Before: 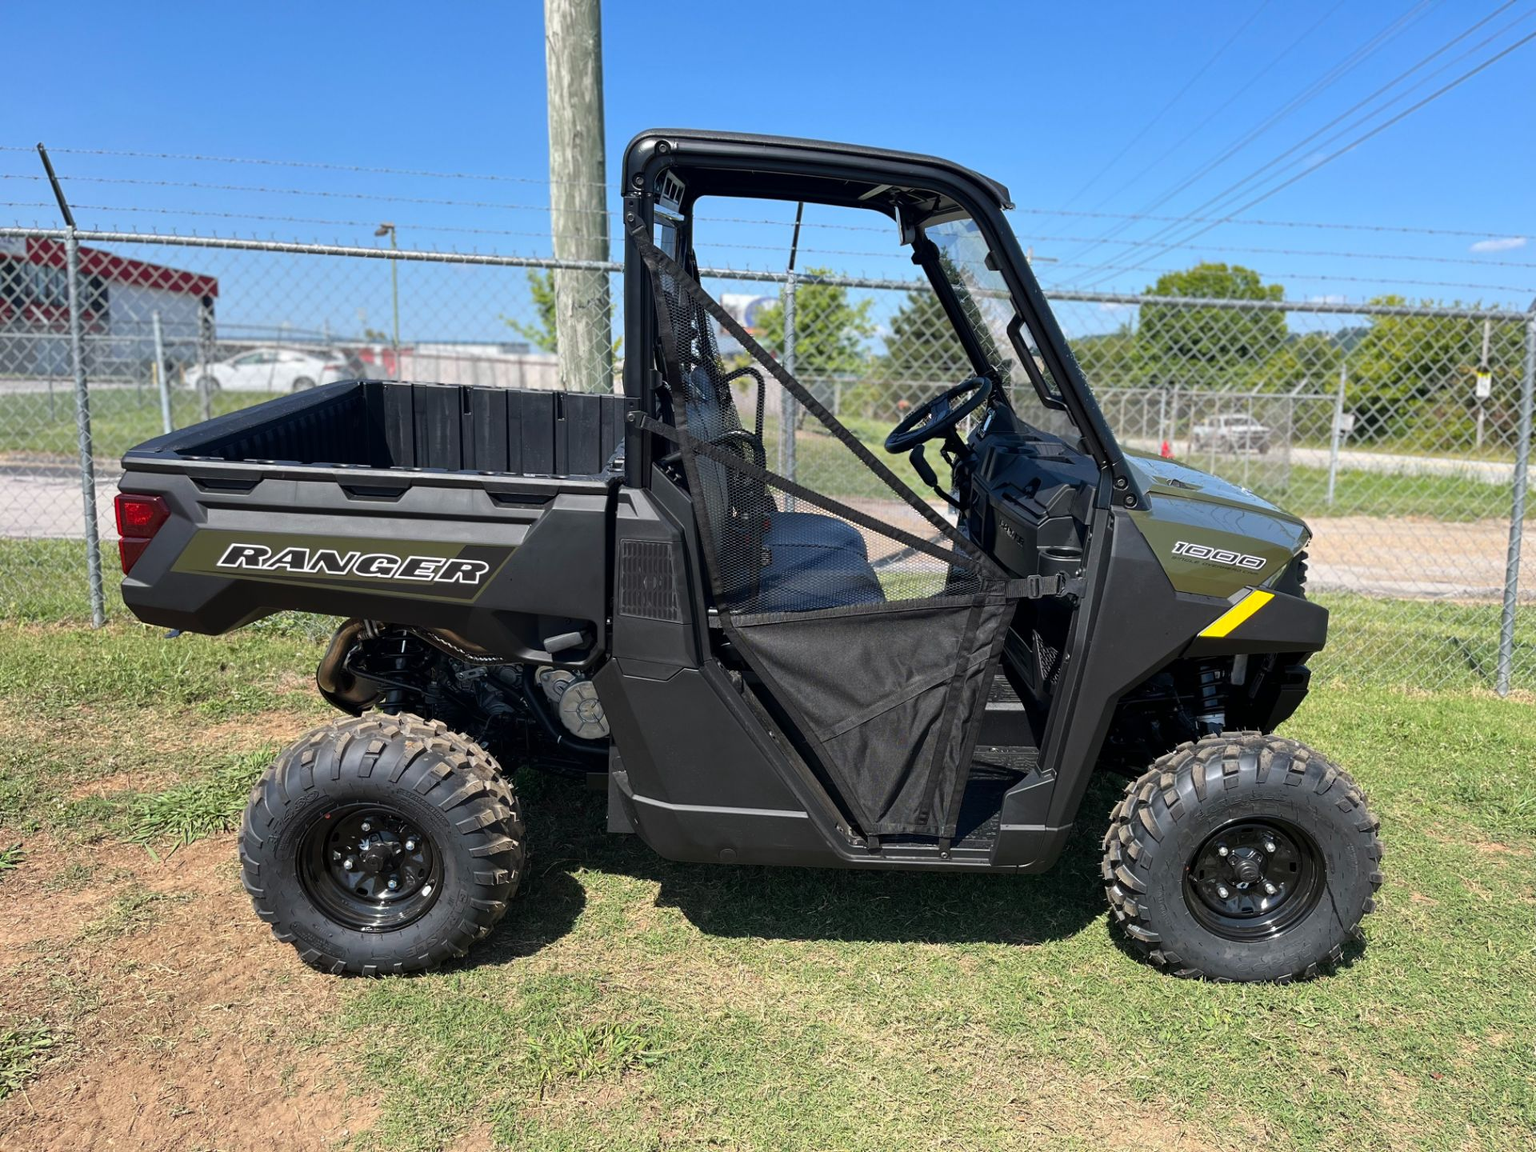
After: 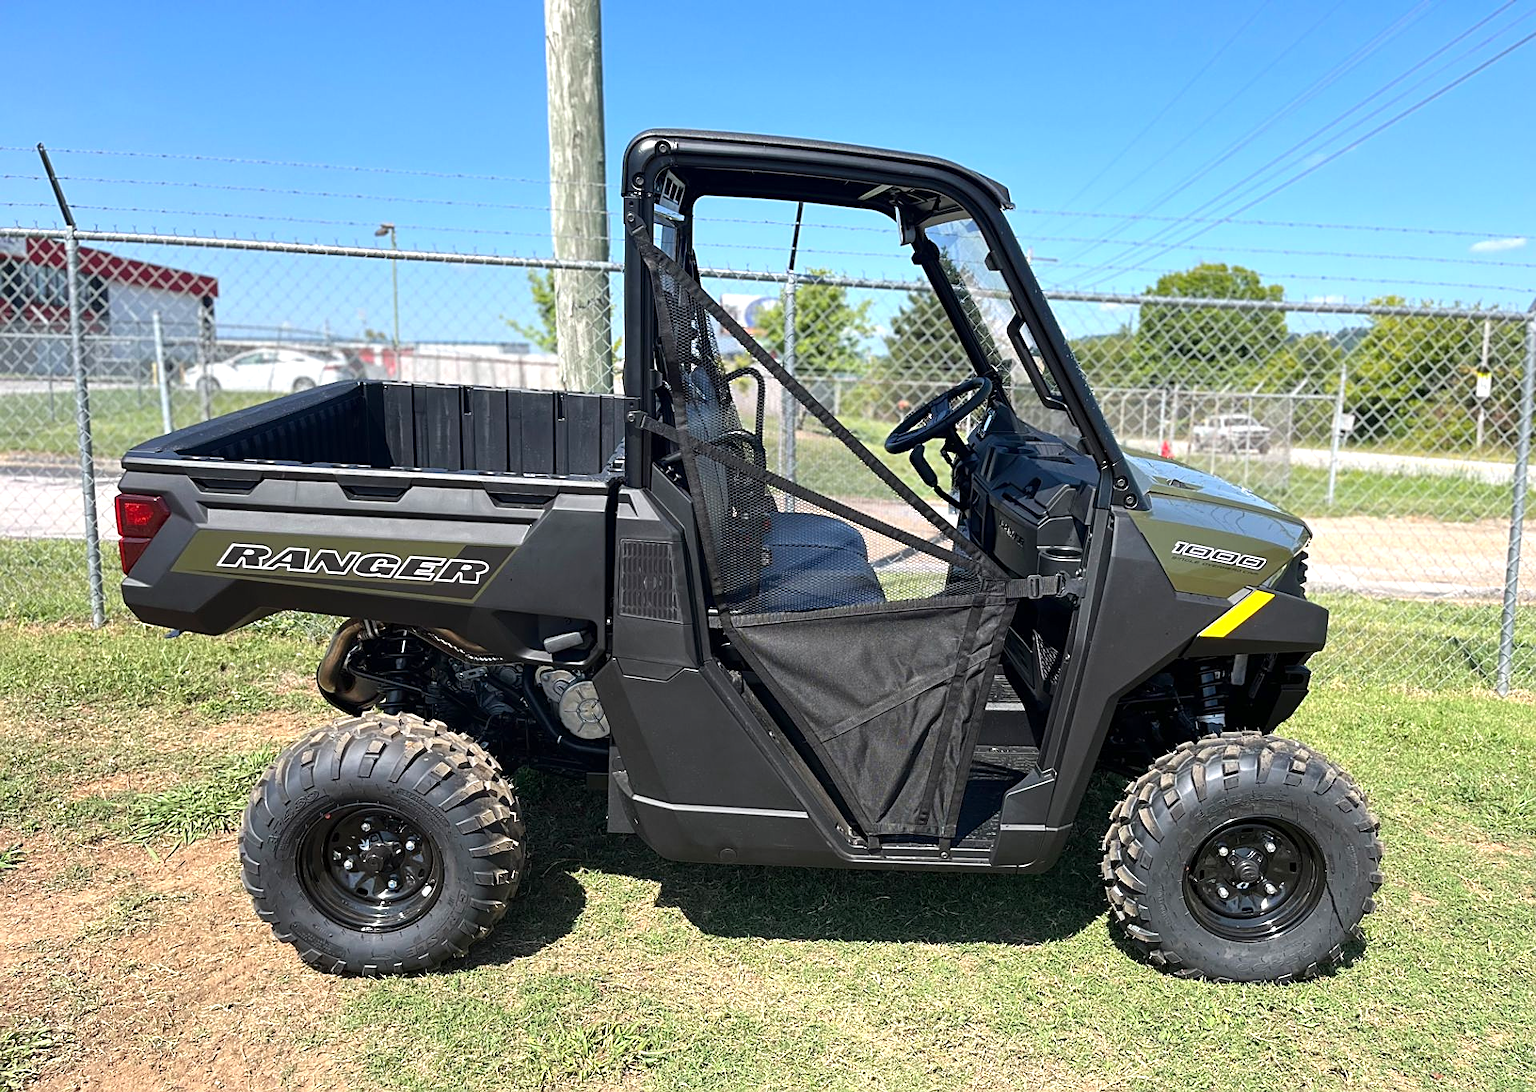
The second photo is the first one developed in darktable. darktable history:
exposure: exposure 0.495 EV, compensate highlight preservation false
sharpen: on, module defaults
crop and rotate: top 0.004%, bottom 5.12%
